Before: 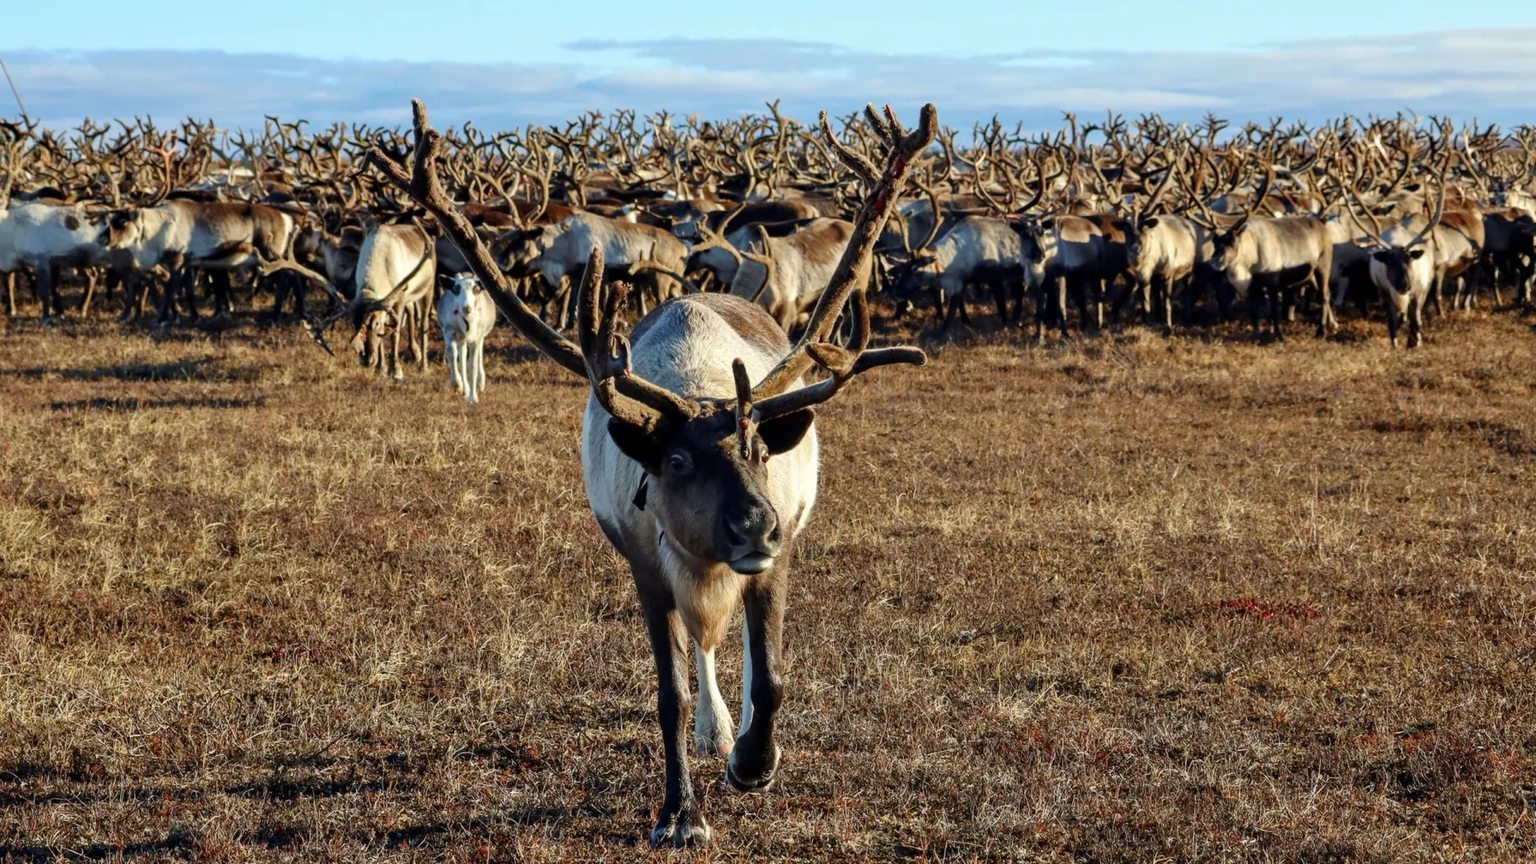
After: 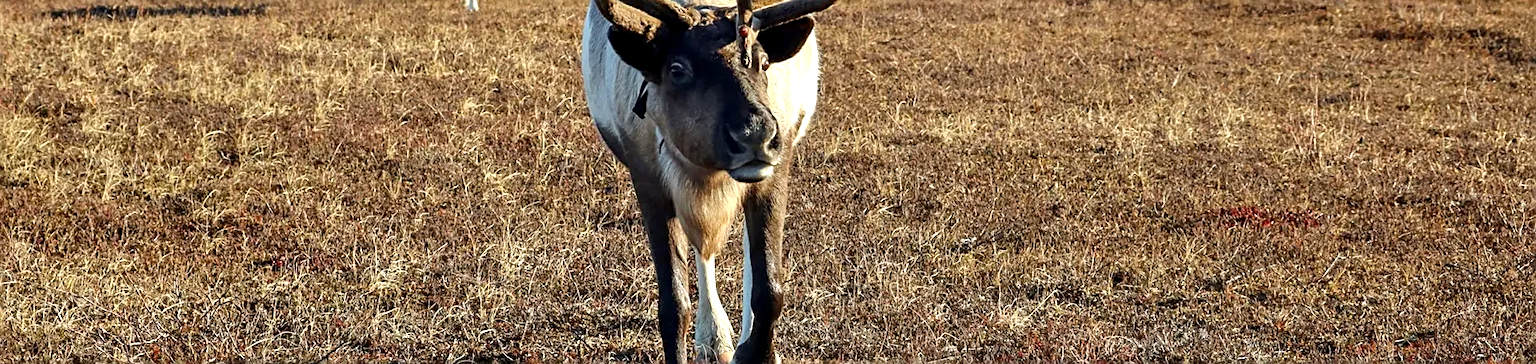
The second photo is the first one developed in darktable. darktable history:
crop: top 45.446%, bottom 12.269%
sharpen: amount 0.593
exposure: black level correction 0.001, exposure 0.499 EV, compensate highlight preservation false
